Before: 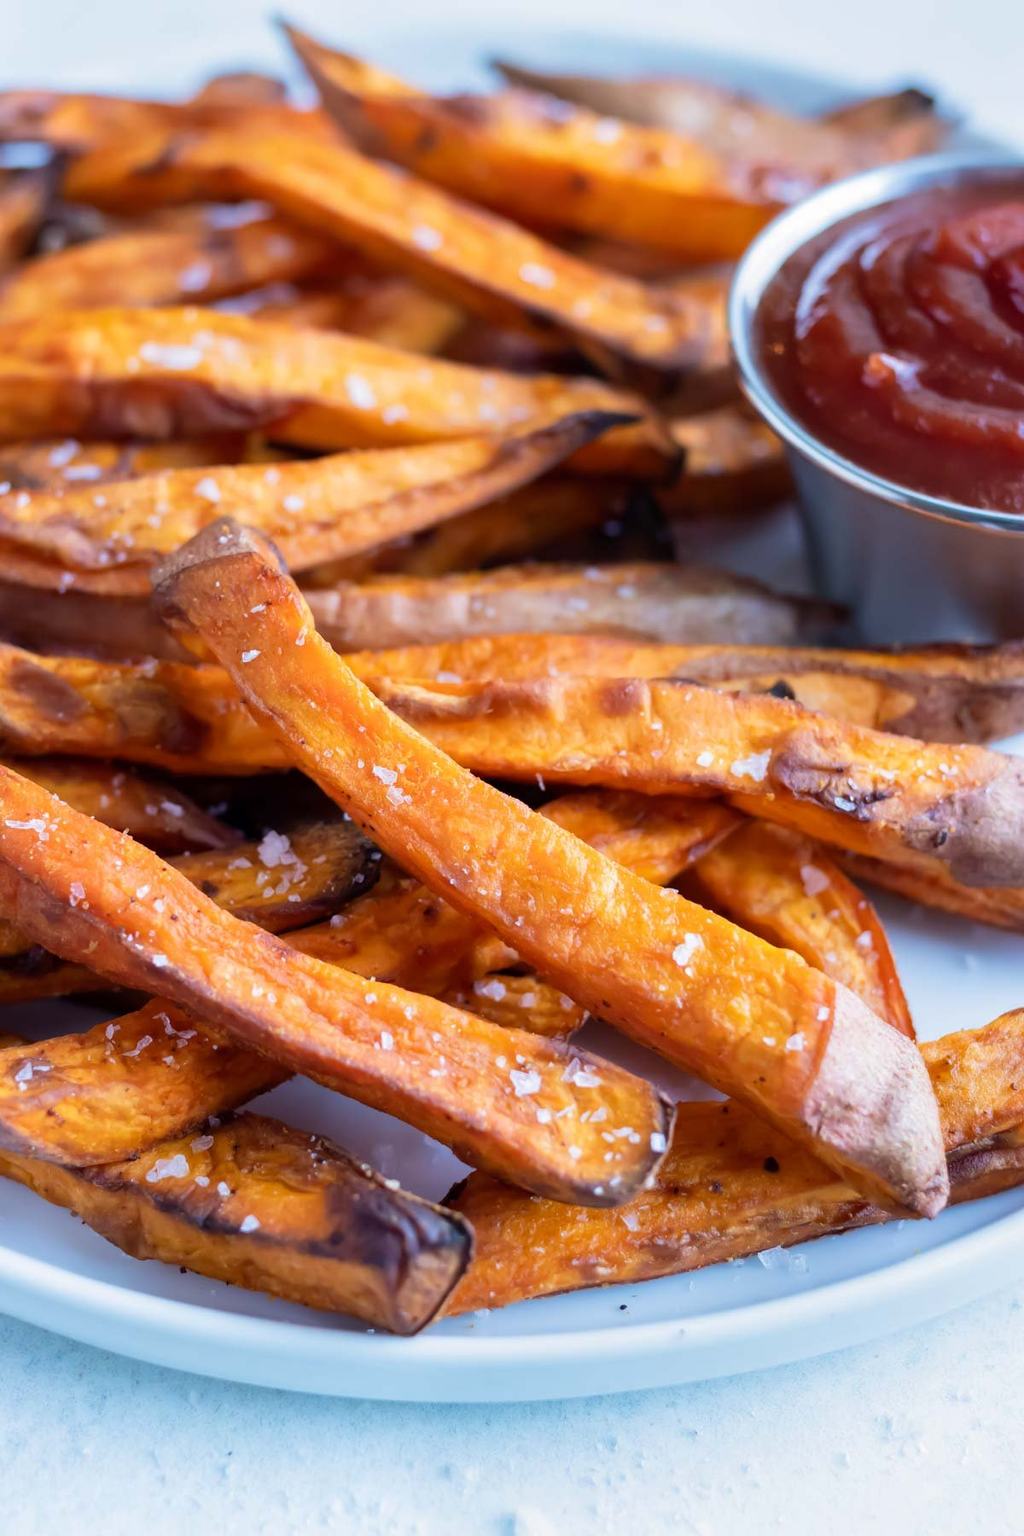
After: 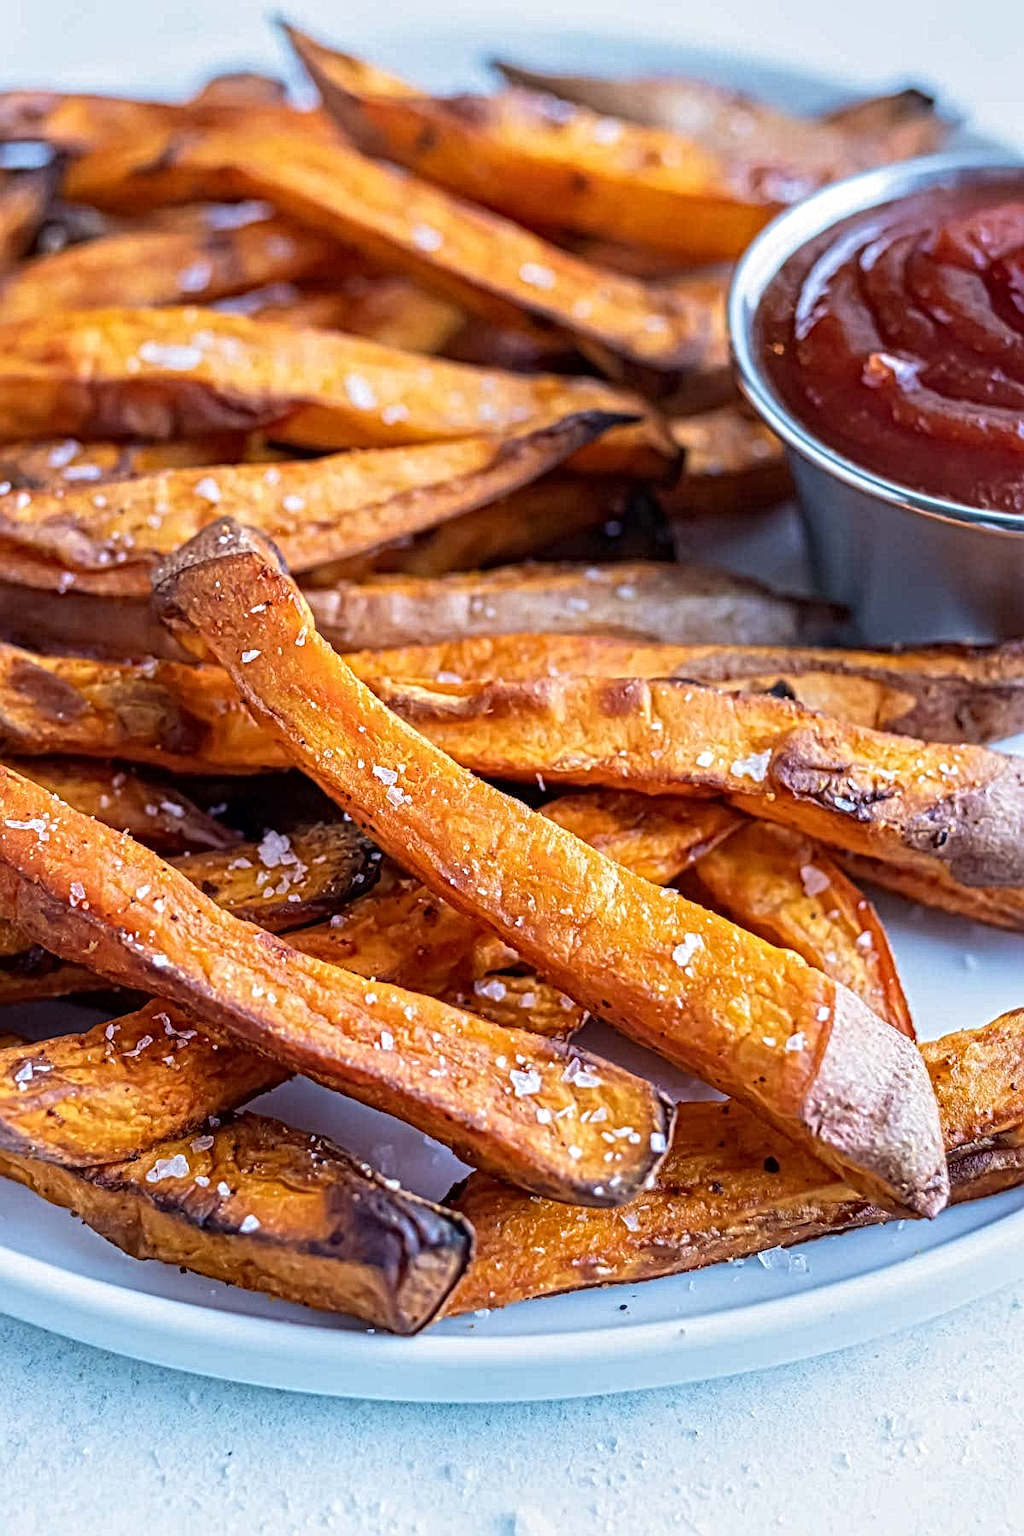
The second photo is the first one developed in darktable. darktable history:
local contrast: mode bilateral grid, contrast 20, coarseness 3, detail 299%, midtone range 0.2
